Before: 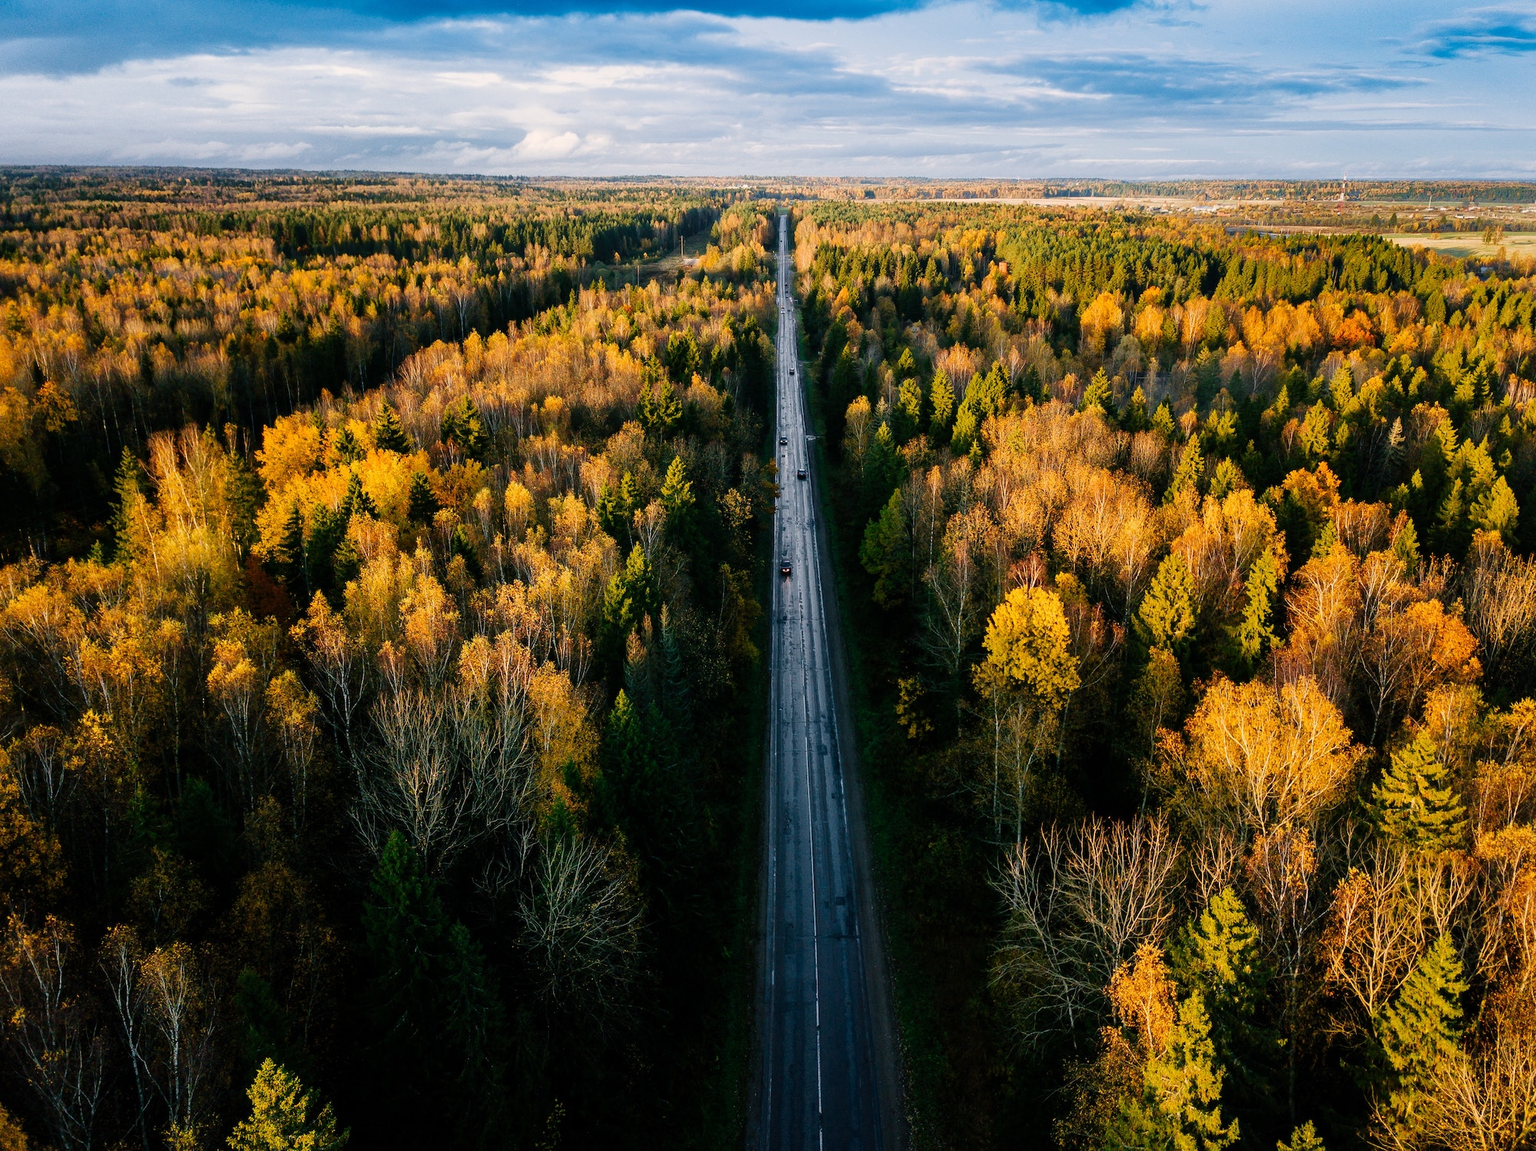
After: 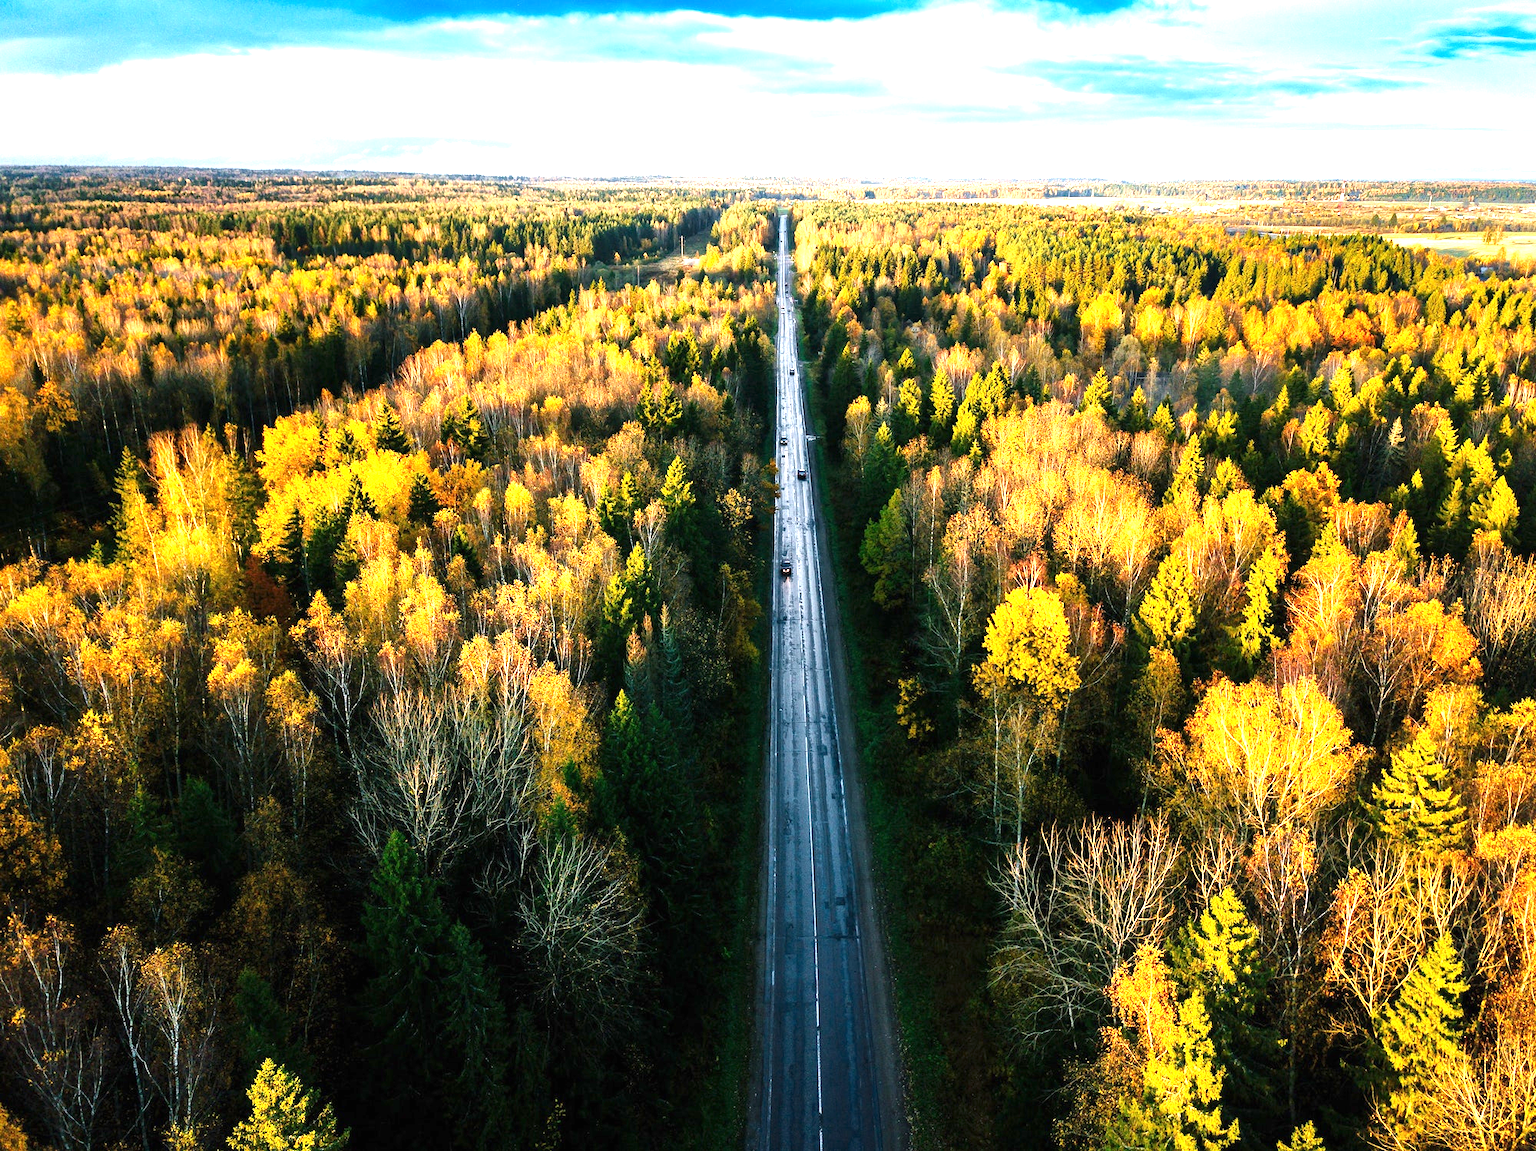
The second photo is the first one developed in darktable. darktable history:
exposure: black level correction 0, exposure 1.486 EV, compensate exposure bias true, compensate highlight preservation false
